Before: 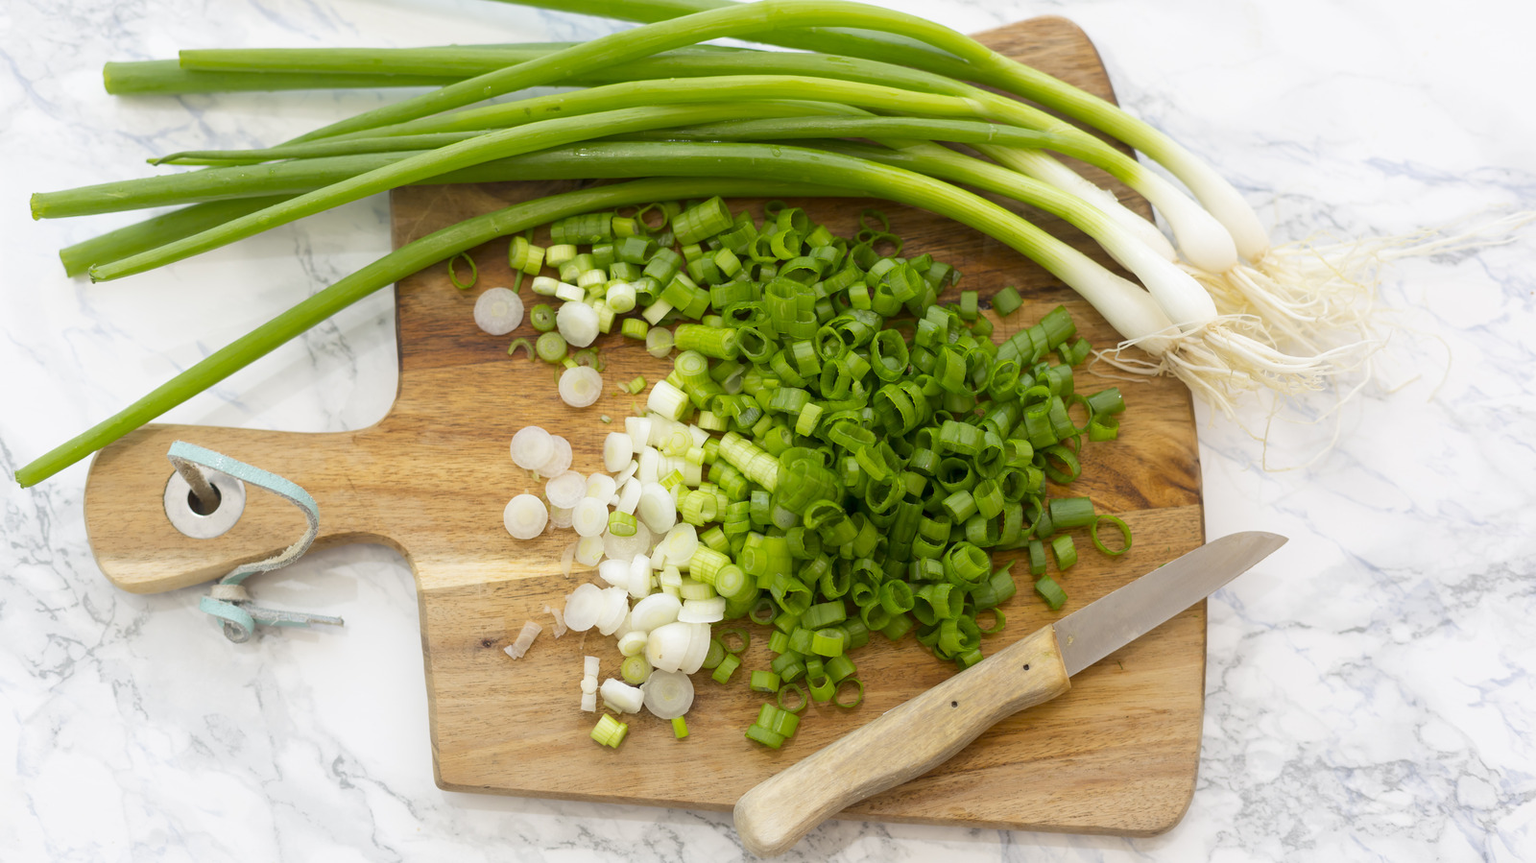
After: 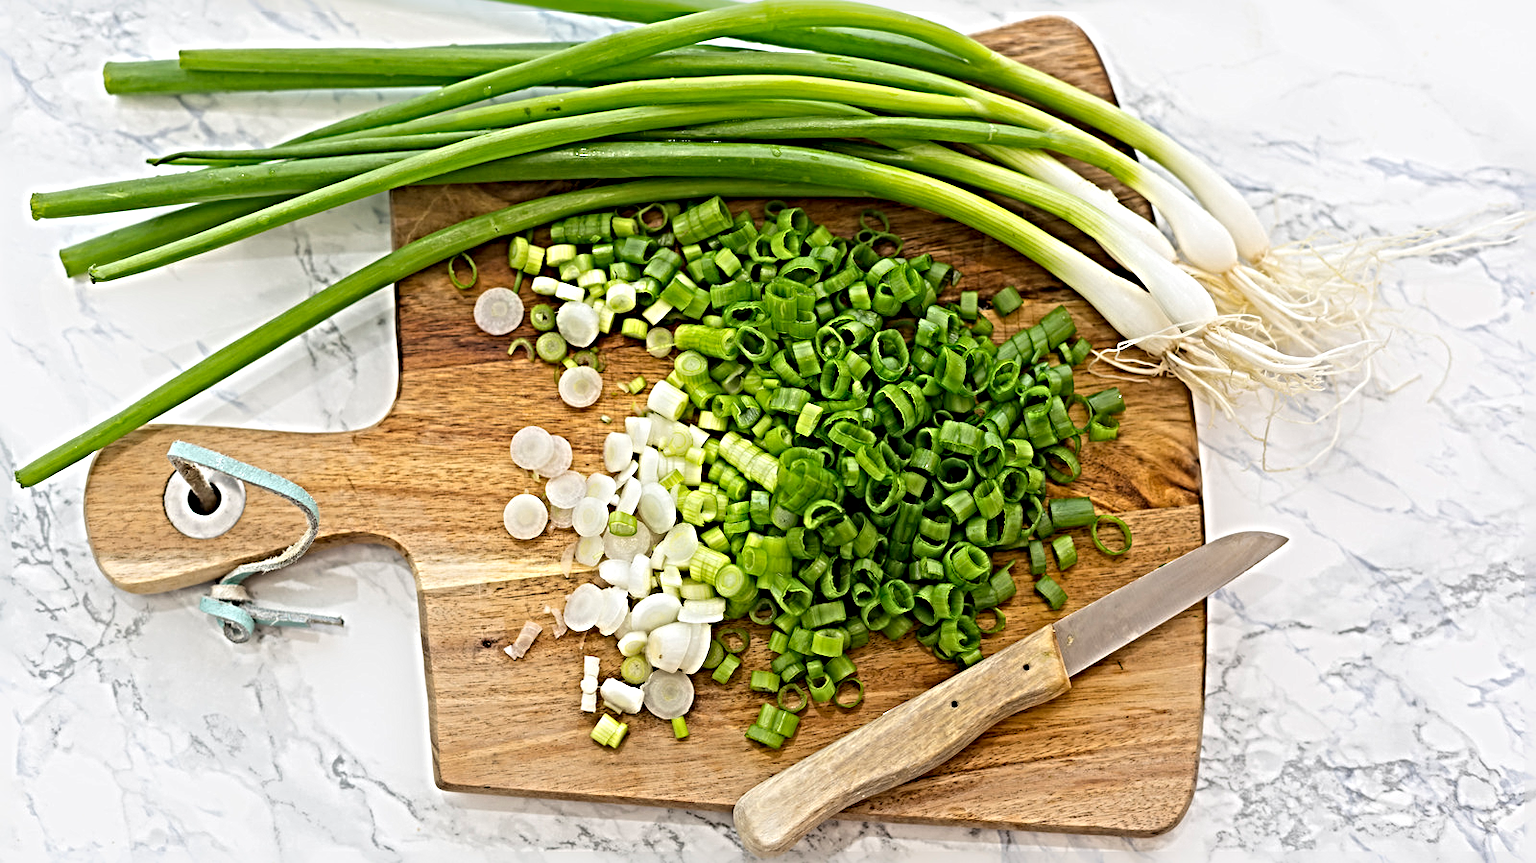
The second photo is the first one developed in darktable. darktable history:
sharpen: radius 6.28, amount 1.787, threshold 0.131
